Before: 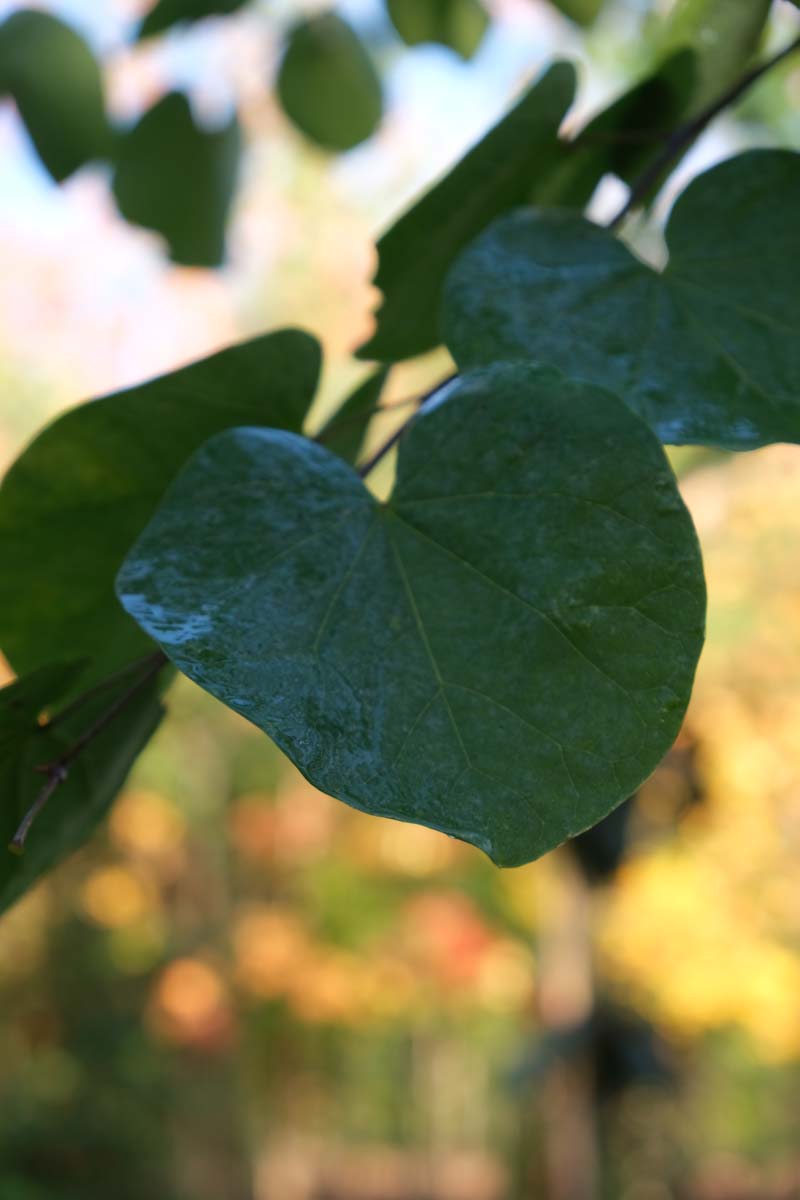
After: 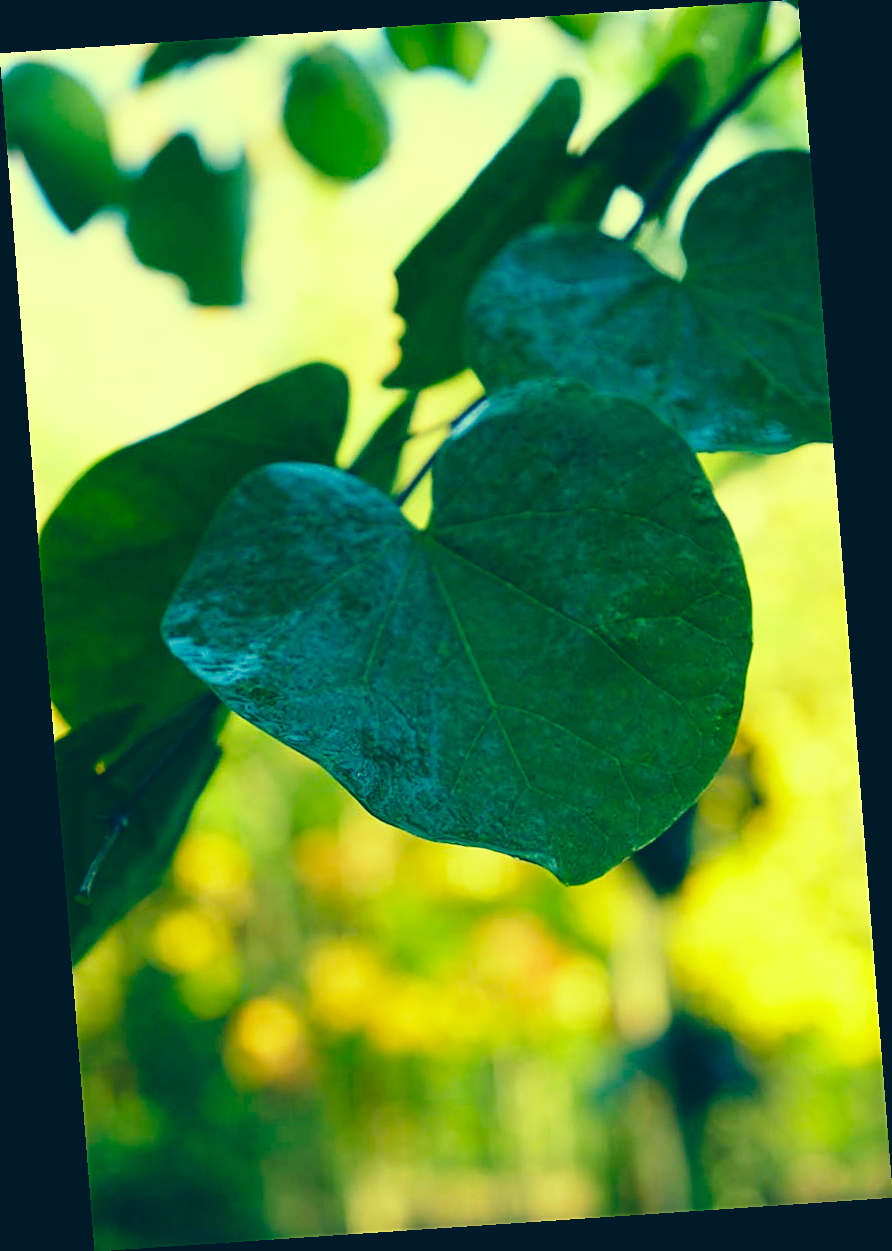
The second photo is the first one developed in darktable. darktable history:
base curve: curves: ch0 [(0, 0) (0.028, 0.03) (0.121, 0.232) (0.46, 0.748) (0.859, 0.968) (1, 1)], preserve colors none
color correction: highlights a* -15.58, highlights b* 40, shadows a* -40, shadows b* -26.18
rotate and perspective: rotation -4.2°, shear 0.006, automatic cropping off
sharpen: on, module defaults
